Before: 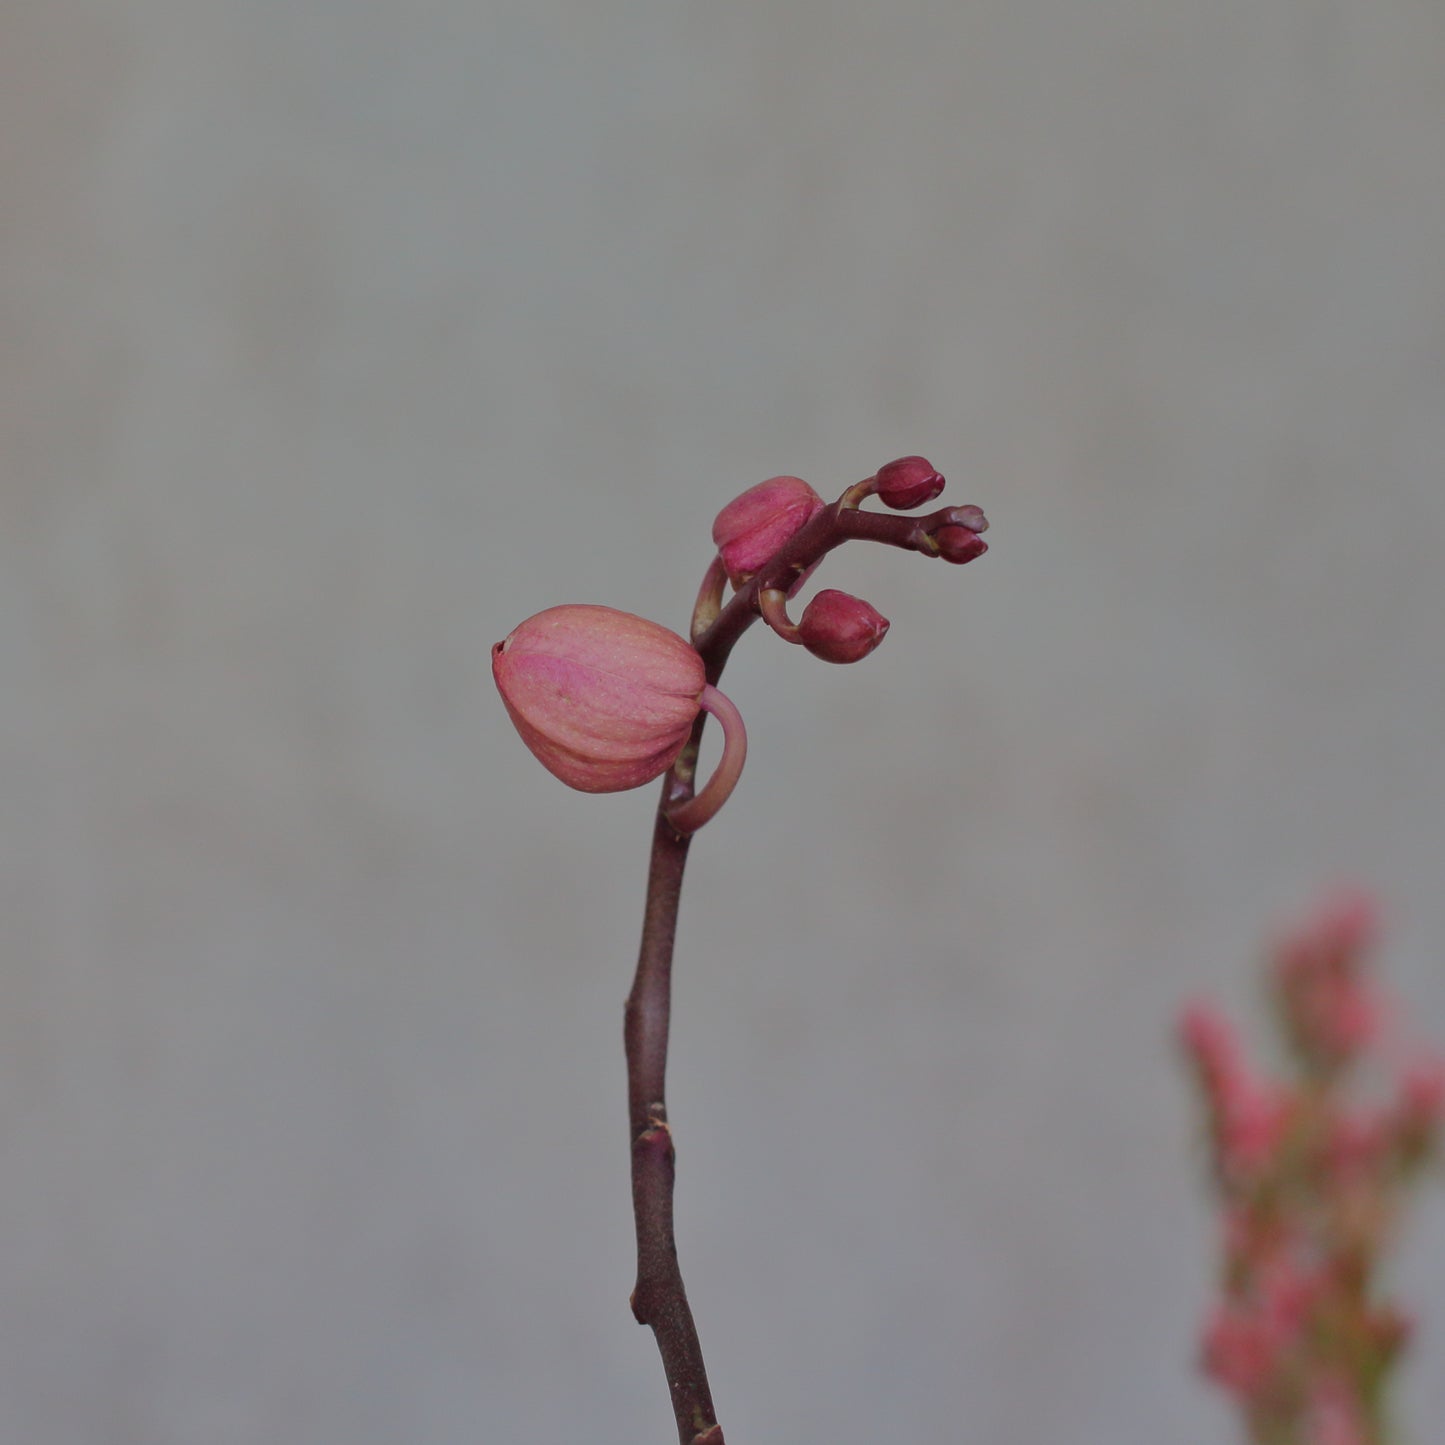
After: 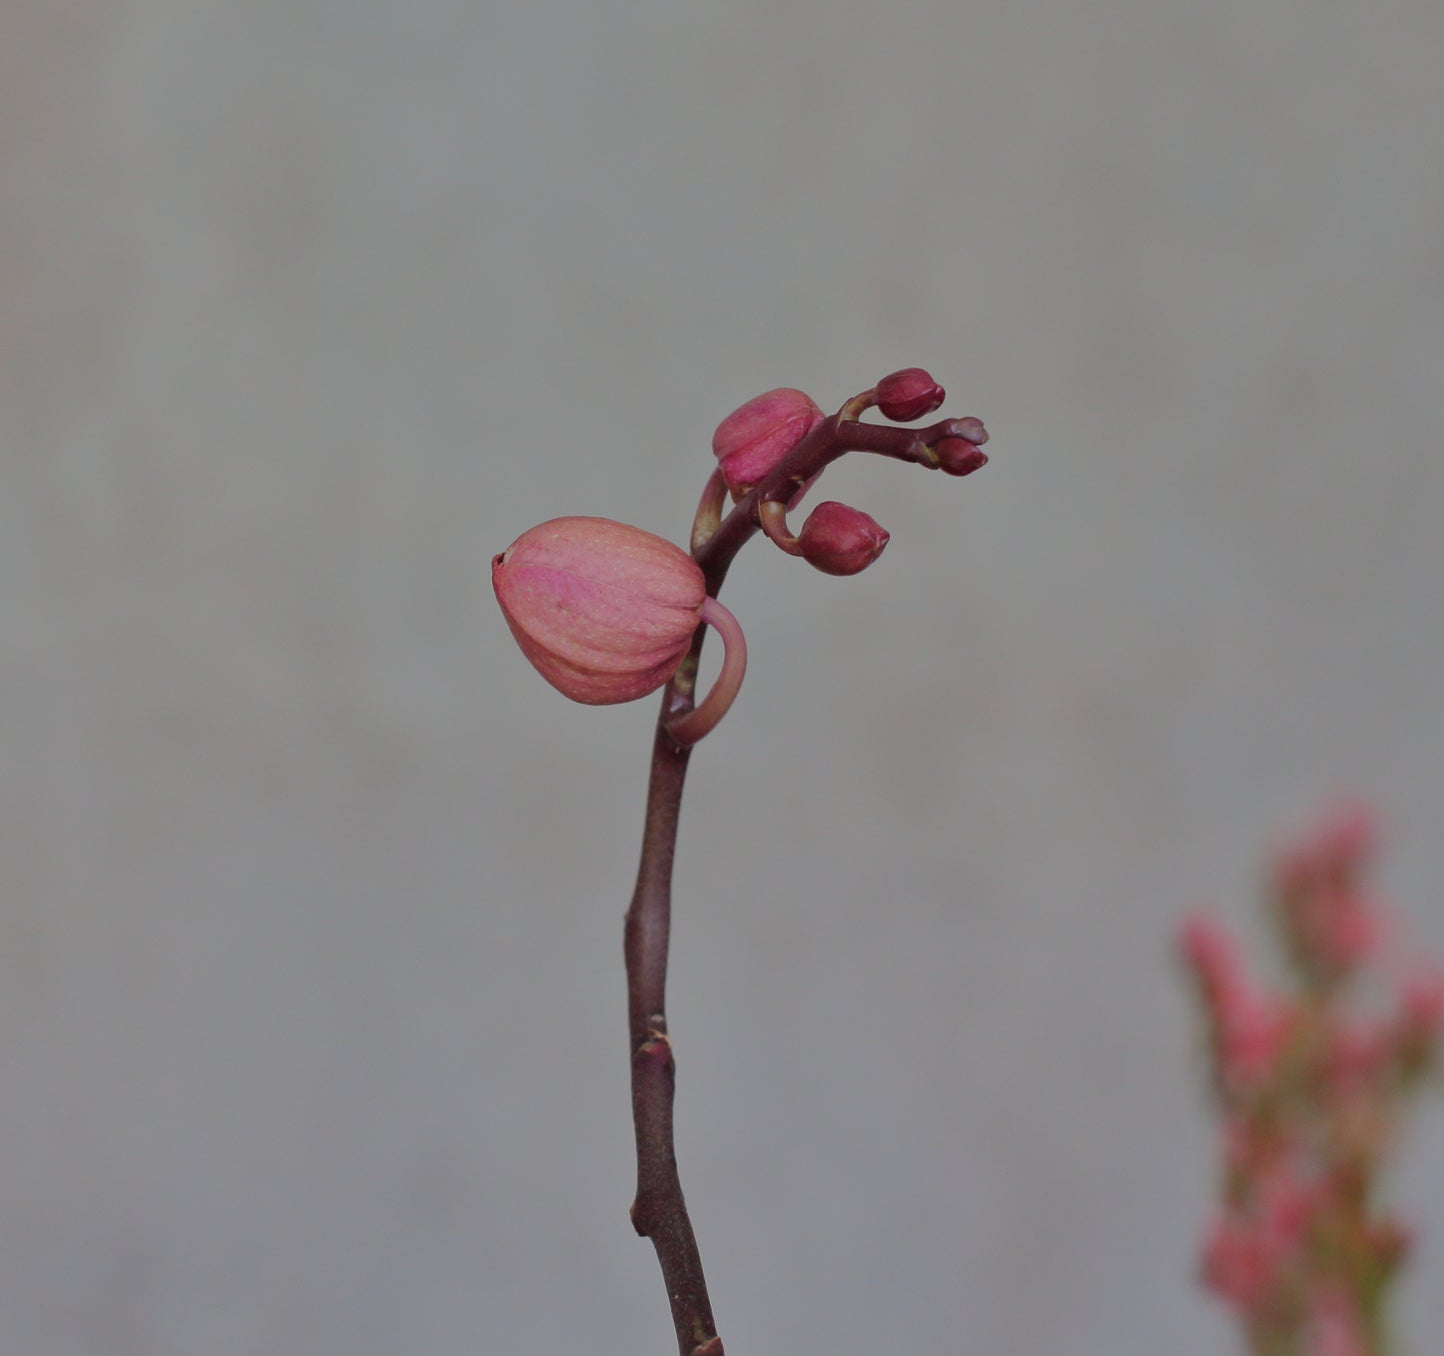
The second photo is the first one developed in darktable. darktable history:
crop and rotate: top 6.149%
